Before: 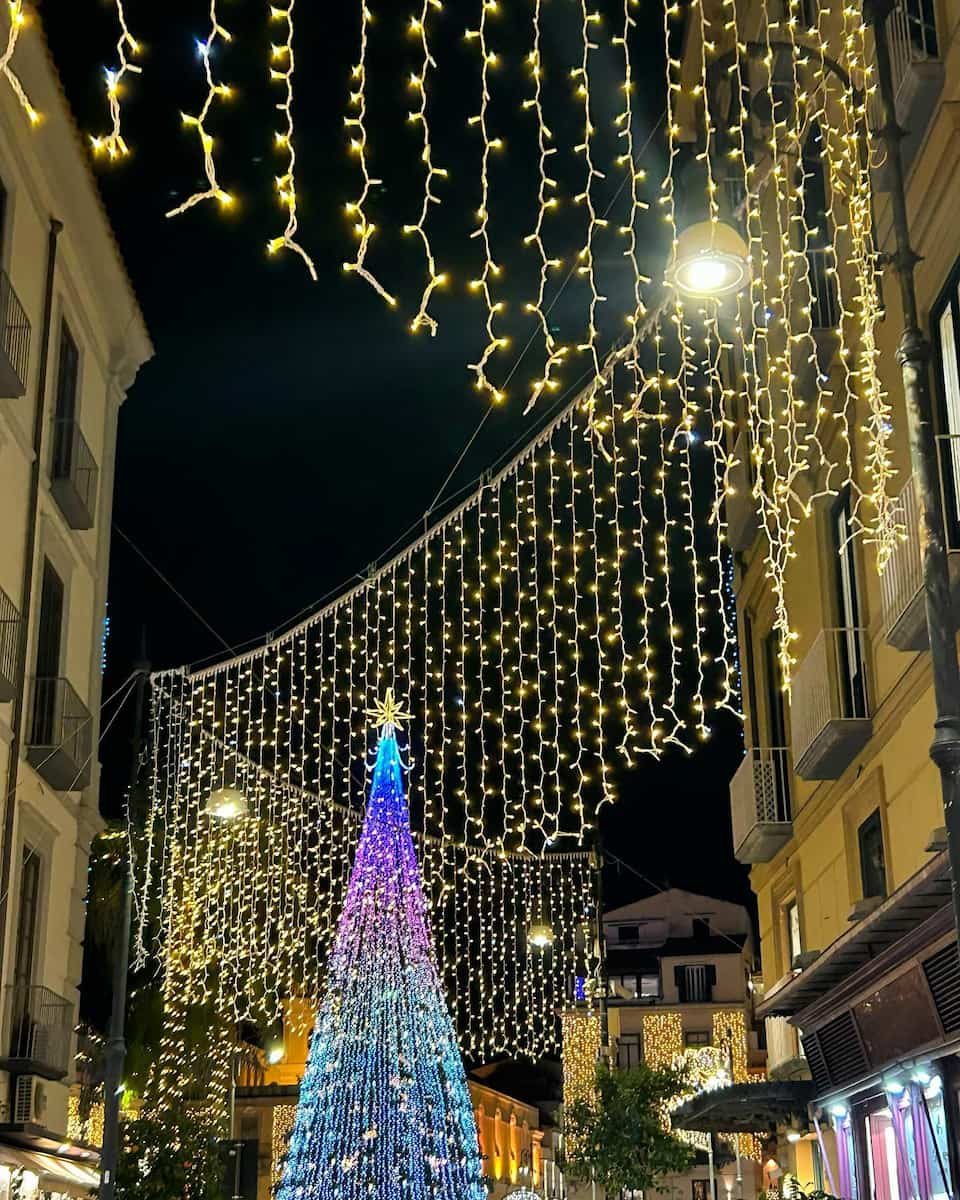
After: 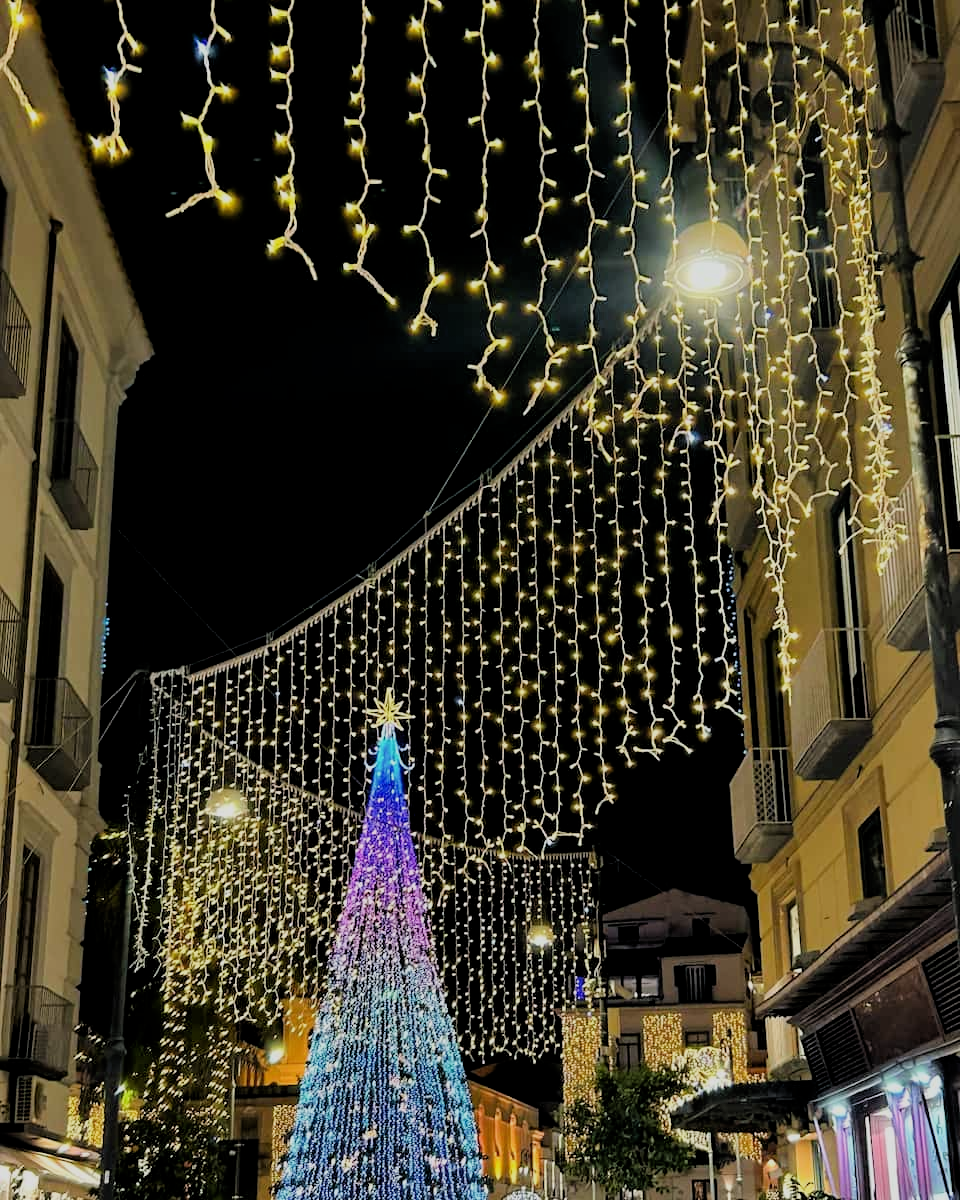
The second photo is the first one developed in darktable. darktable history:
filmic rgb: black relative exposure -7.57 EV, white relative exposure 4.64 EV, threshold 2.94 EV, target black luminance 0%, hardness 3.5, latitude 50.3%, contrast 1.034, highlights saturation mix 8.88%, shadows ↔ highlights balance -0.139%, enable highlight reconstruction true
